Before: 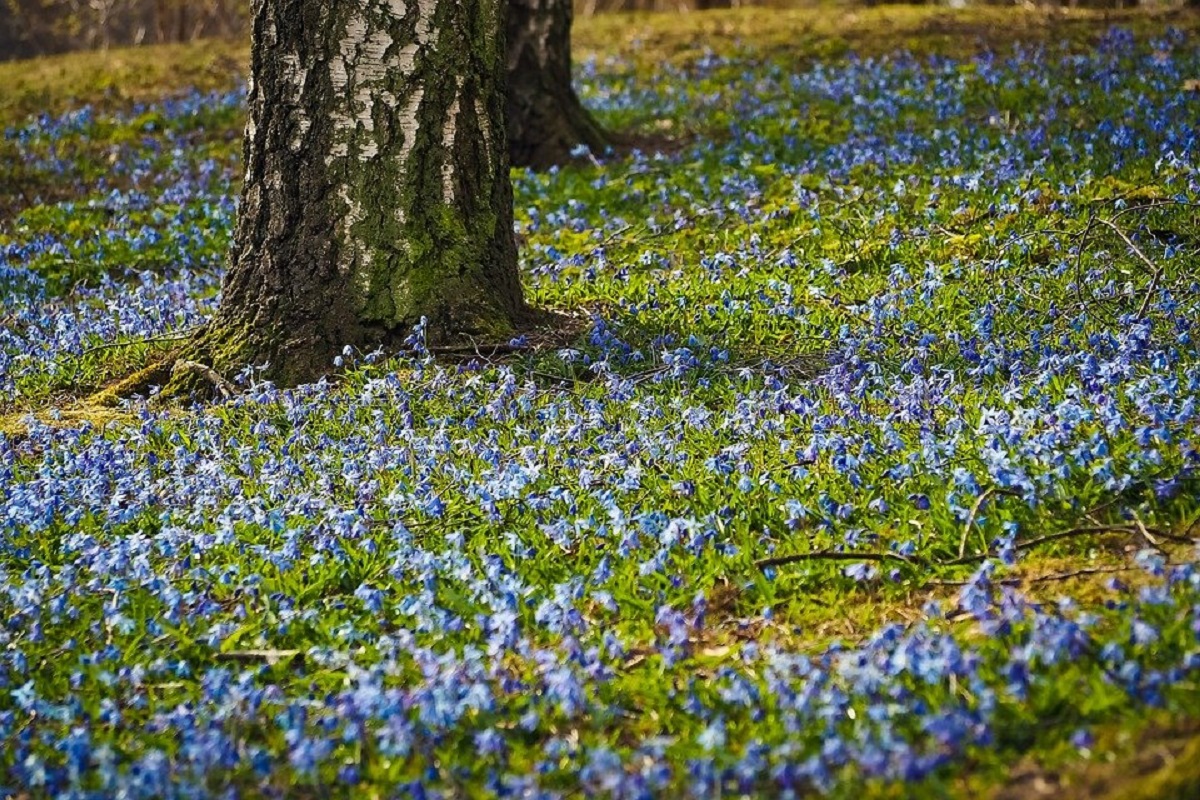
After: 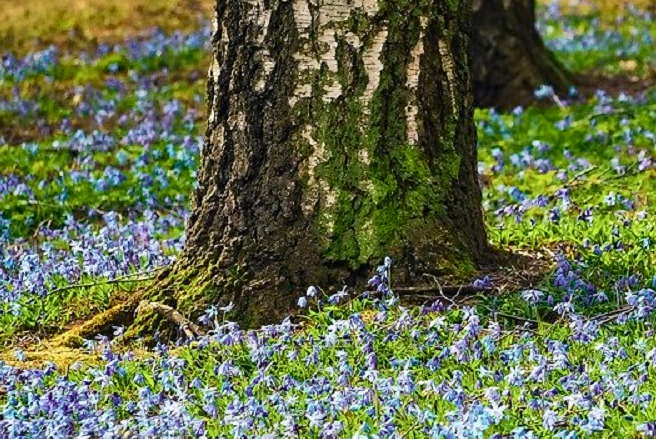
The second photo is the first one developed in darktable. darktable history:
crop and rotate: left 3.047%, top 7.509%, right 42.236%, bottom 37.598%
tone curve: curves: ch0 [(0, 0) (0.051, 0.047) (0.102, 0.099) (0.228, 0.262) (0.446, 0.527) (0.695, 0.778) (0.908, 0.946) (1, 1)]; ch1 [(0, 0) (0.339, 0.298) (0.402, 0.363) (0.453, 0.413) (0.485, 0.469) (0.494, 0.493) (0.504, 0.501) (0.525, 0.533) (0.563, 0.591) (0.597, 0.631) (1, 1)]; ch2 [(0, 0) (0.48, 0.48) (0.504, 0.5) (0.539, 0.554) (0.59, 0.628) (0.642, 0.682) (0.824, 0.815) (1, 1)], color space Lab, independent channels, preserve colors none
